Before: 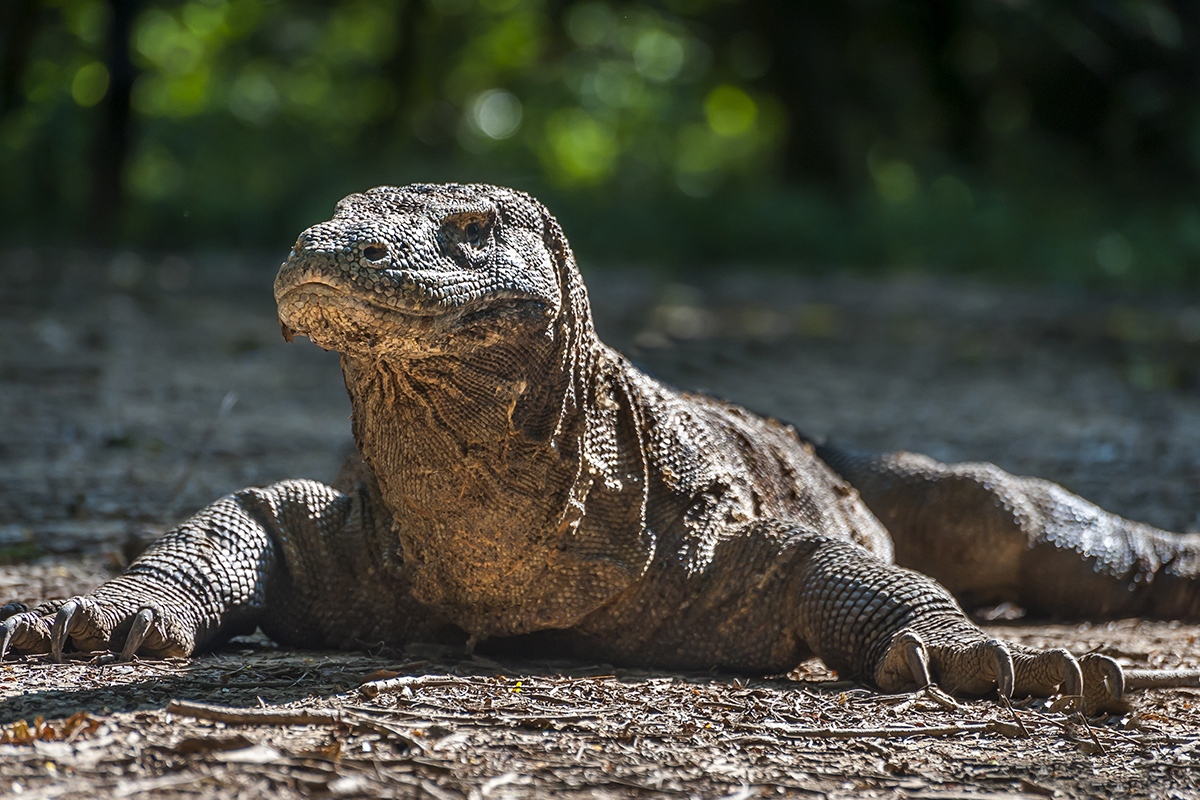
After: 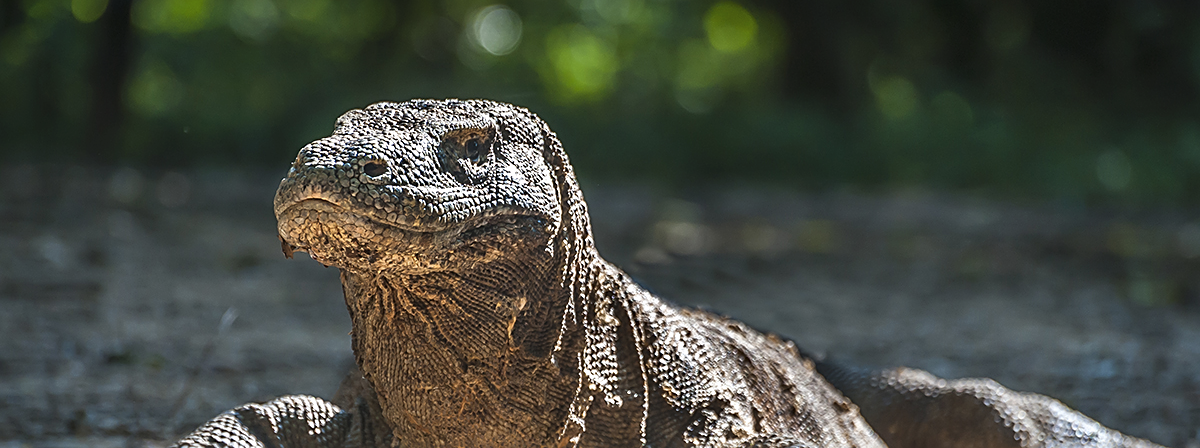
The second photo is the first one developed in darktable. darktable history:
sharpen: on, module defaults
exposure: black level correction -0.005, exposure 0.054 EV, compensate highlight preservation false
crop and rotate: top 10.605%, bottom 33.274%
